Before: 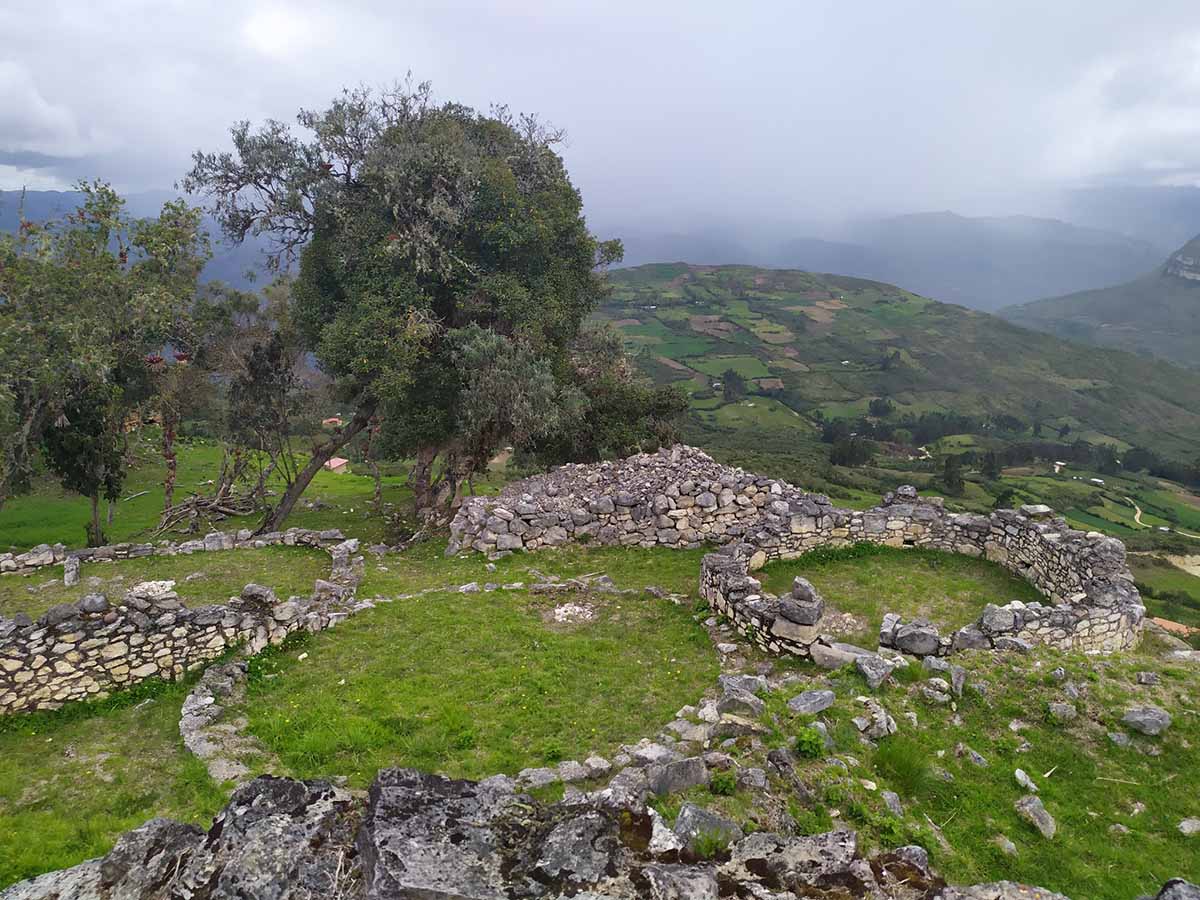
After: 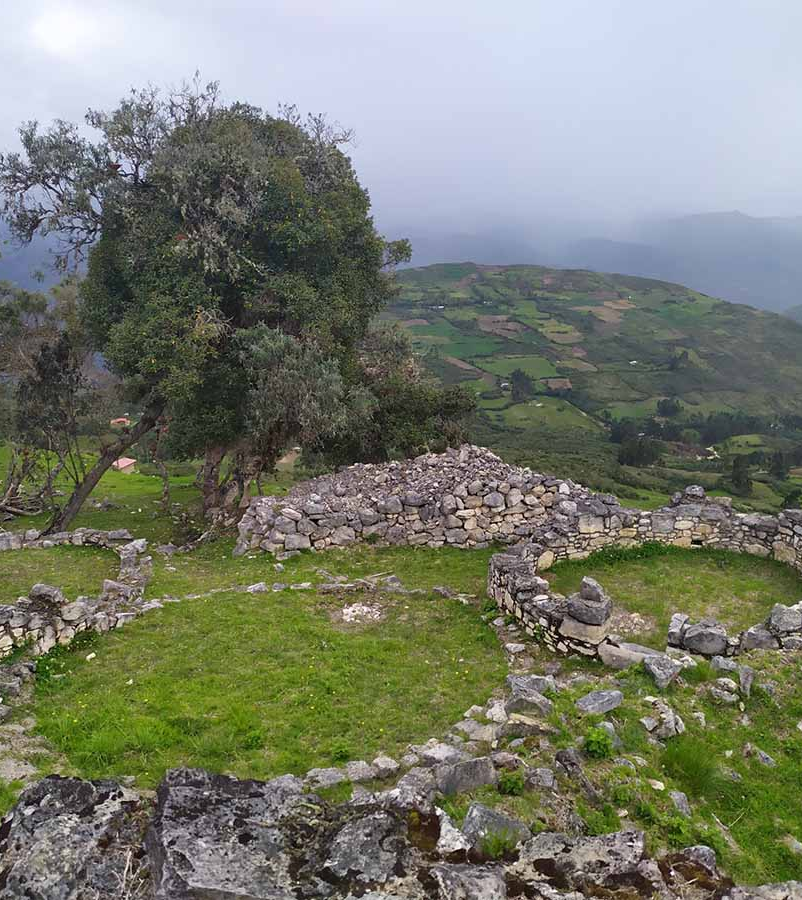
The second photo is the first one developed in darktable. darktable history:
color correction: highlights b* 0.045
crop and rotate: left 17.694%, right 15.464%
